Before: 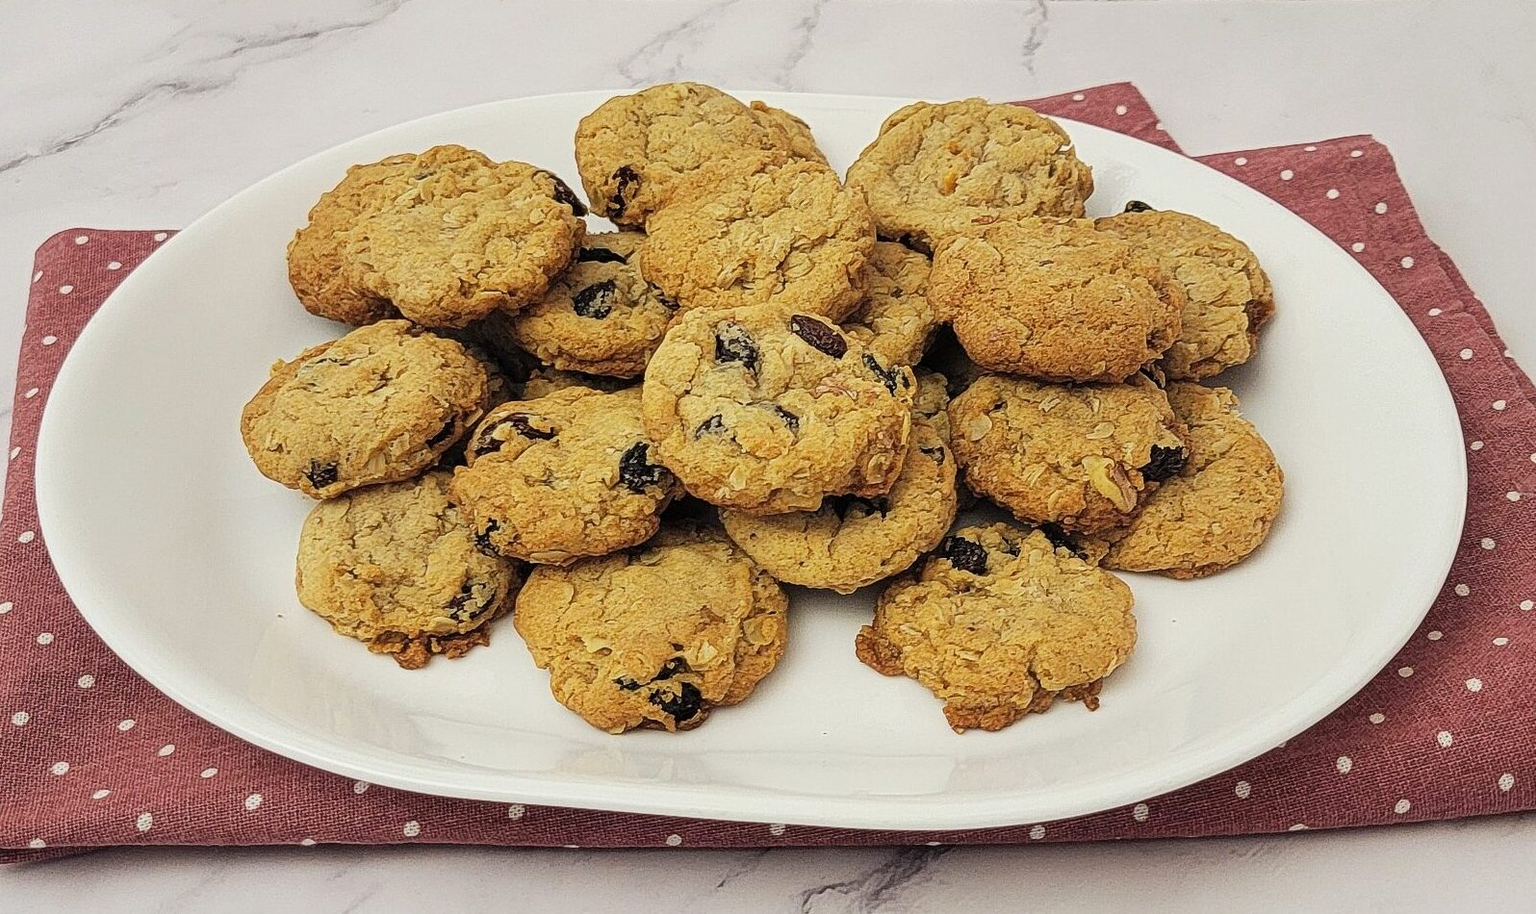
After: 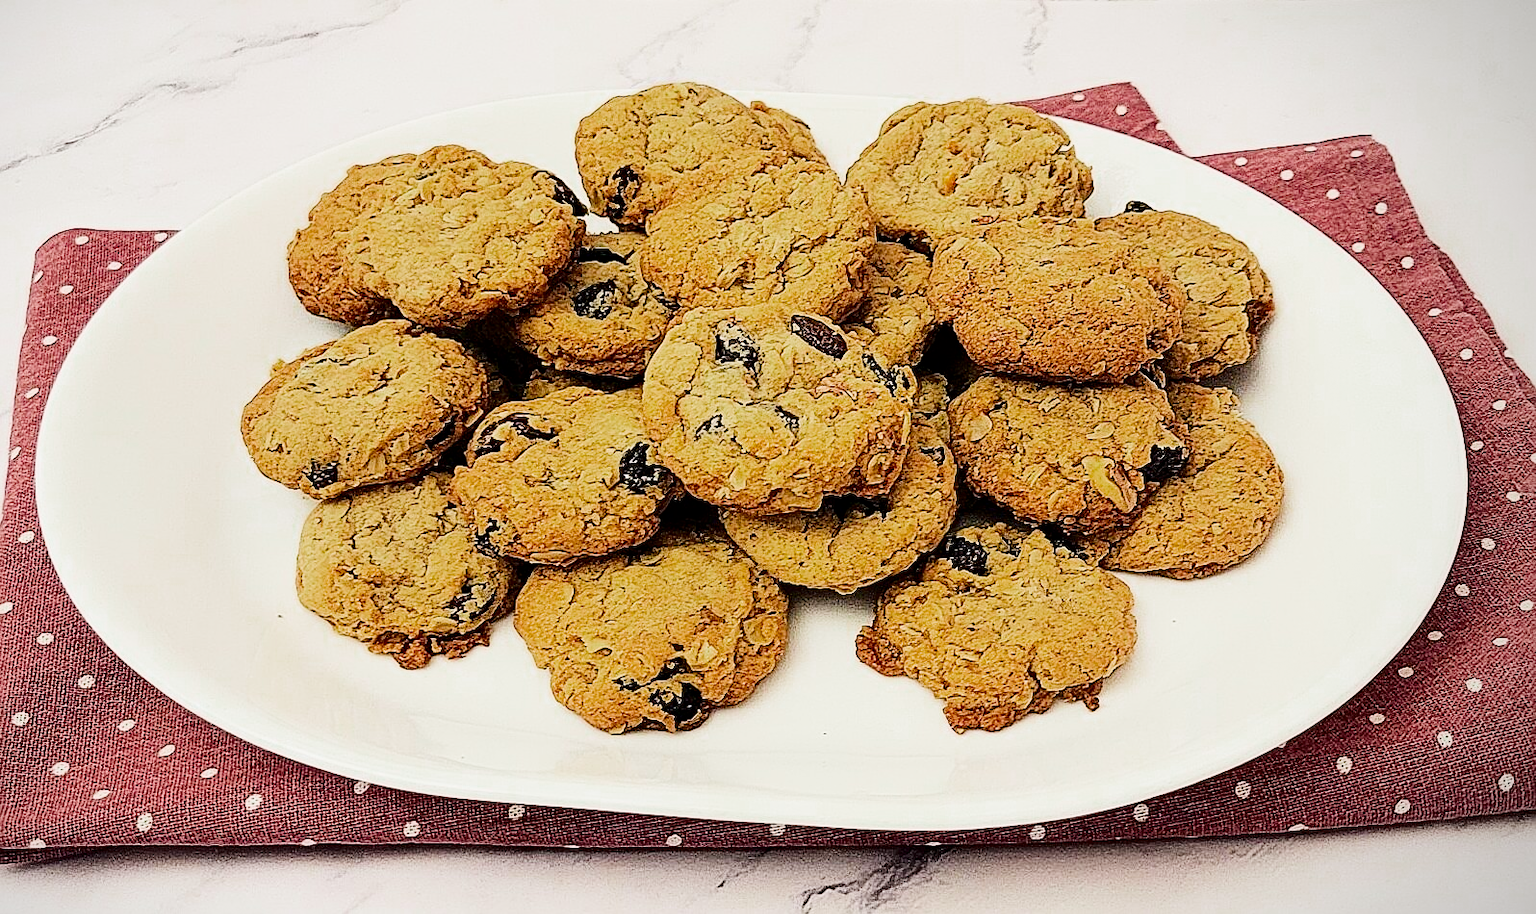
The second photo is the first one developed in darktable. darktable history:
exposure: exposure 1.139 EV, compensate highlight preservation false
filmic rgb: black relative exposure -7.65 EV, white relative exposure 4.56 EV, hardness 3.61, contrast 1.11
vignetting: fall-off start 85.64%, fall-off radius 80.52%, center (-0.12, -0.003), width/height ratio 1.223, dithering 8-bit output
sharpen: on, module defaults
contrast brightness saturation: contrast 0.238, brightness -0.226, saturation 0.149
color zones: curves: ch0 [(0, 0.425) (0.143, 0.422) (0.286, 0.42) (0.429, 0.419) (0.571, 0.419) (0.714, 0.42) (0.857, 0.422) (1, 0.425)]
